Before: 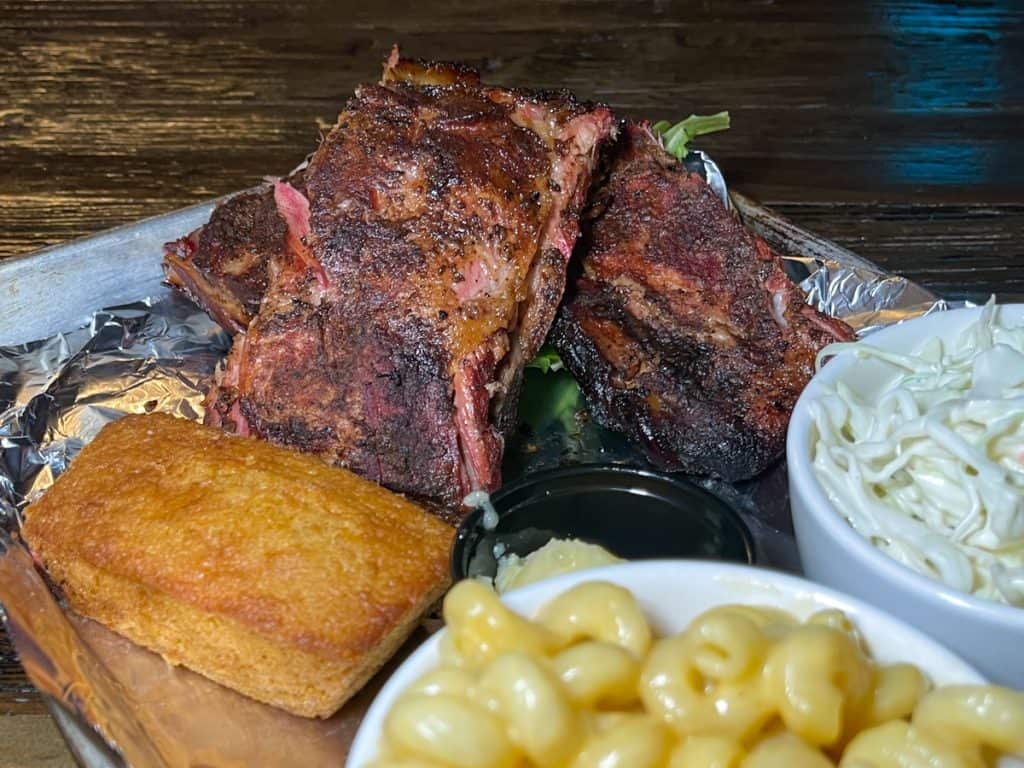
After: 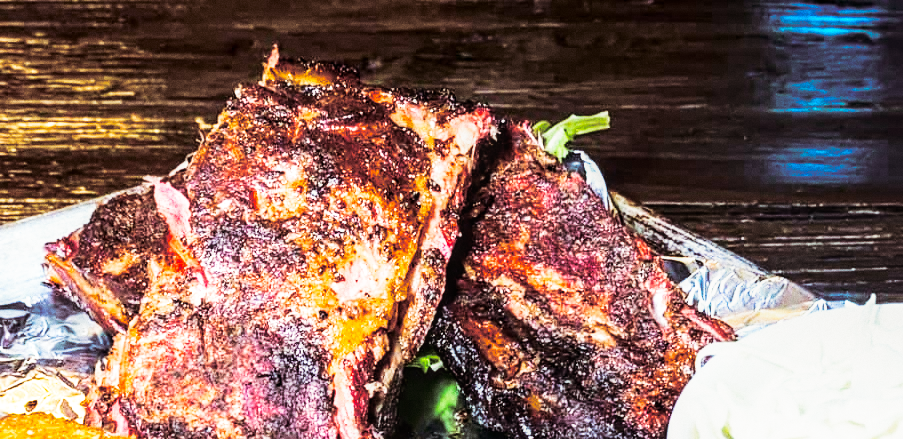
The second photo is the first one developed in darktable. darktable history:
exposure: black level correction 0, exposure 0.5 EV, compensate exposure bias true, compensate highlight preservation false
crop and rotate: left 11.812%, bottom 42.776%
grain: coarseness 0.09 ISO
local contrast: on, module defaults
base curve: curves: ch0 [(0, 0) (0.007, 0.004) (0.027, 0.03) (0.046, 0.07) (0.207, 0.54) (0.442, 0.872) (0.673, 0.972) (1, 1)], preserve colors none
split-toning: shadows › saturation 0.24, highlights › hue 54°, highlights › saturation 0.24
contrast brightness saturation: contrast 0.22
color balance rgb: perceptual saturation grading › global saturation 20%, perceptual saturation grading › highlights -25%, perceptual saturation grading › shadows 50%
